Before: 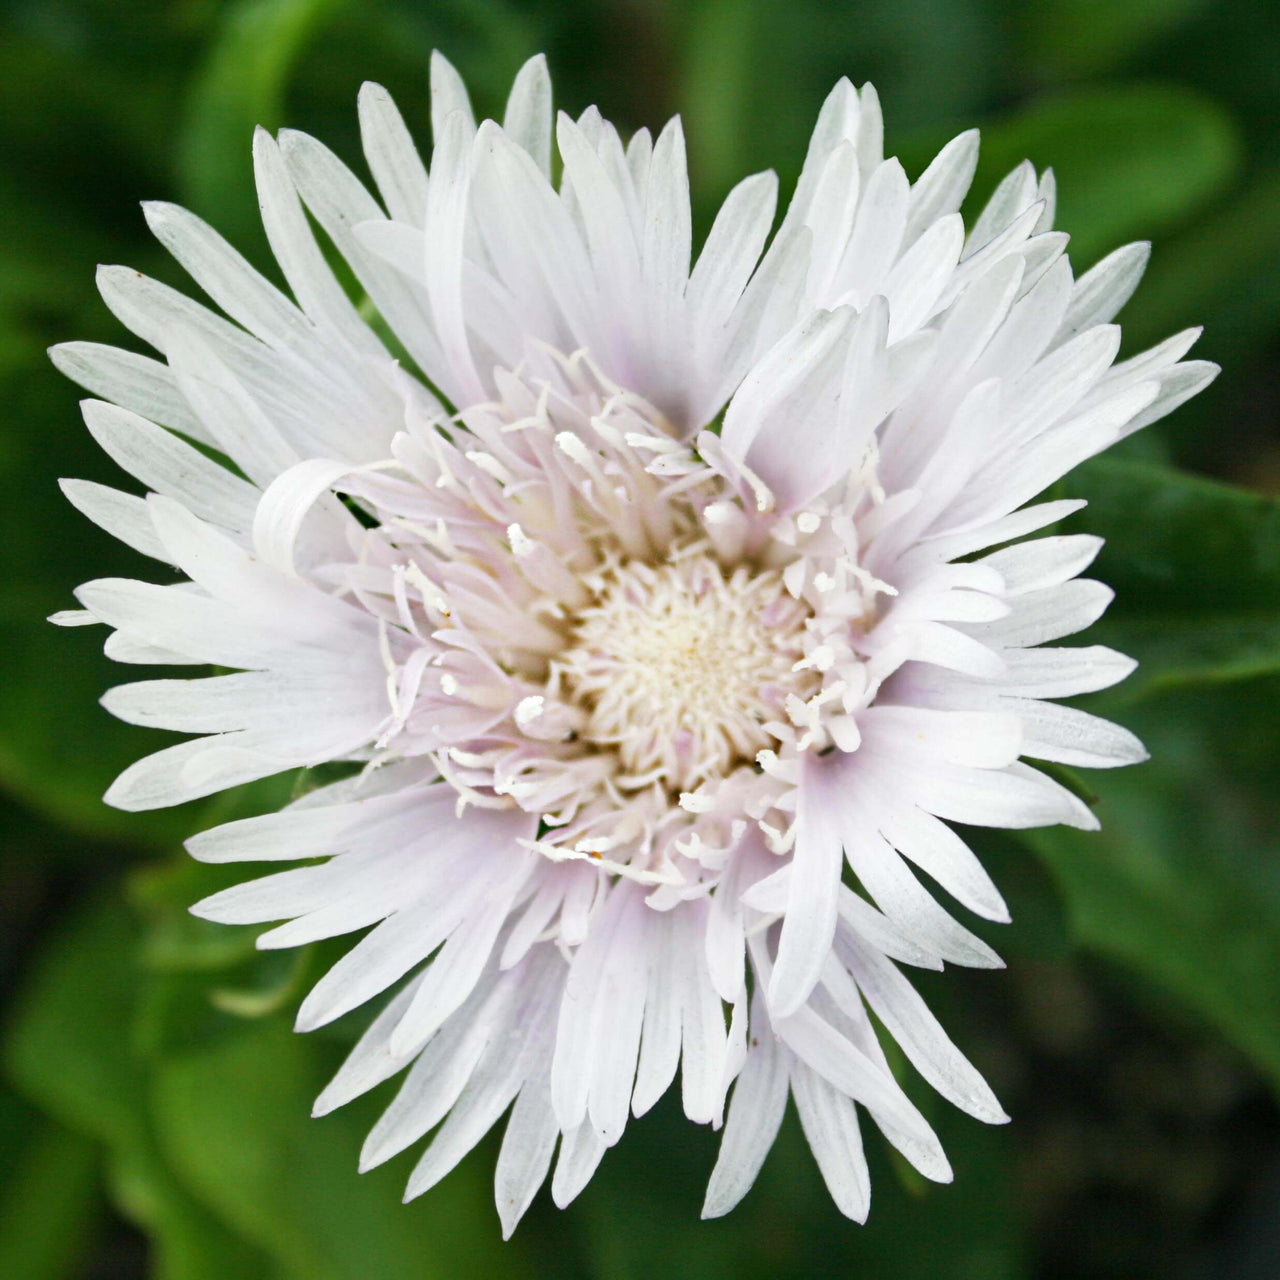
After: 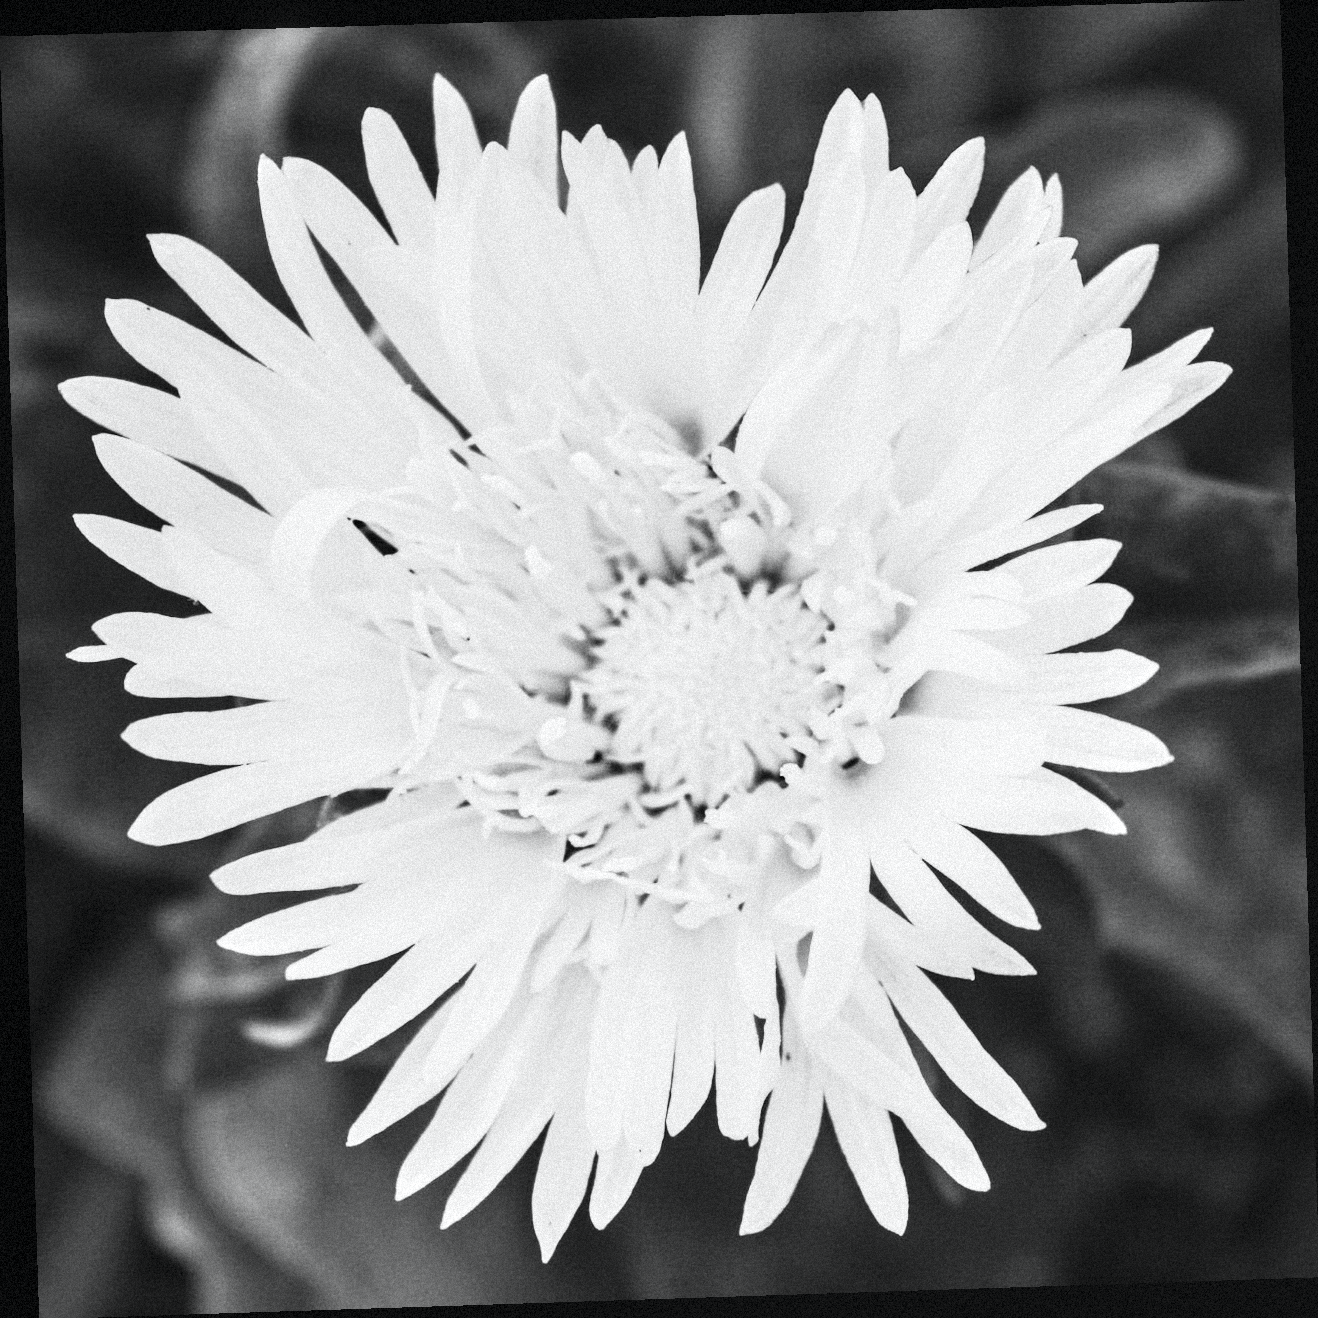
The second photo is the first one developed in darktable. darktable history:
color calibration: output gray [0.21, 0.42, 0.37, 0], gray › normalize channels true, illuminant same as pipeline (D50), adaptation XYZ, x 0.346, y 0.359, gamut compression 0
exposure: black level correction 0, exposure 0.7 EV, compensate exposure bias true, compensate highlight preservation false
rotate and perspective: rotation -1.77°, lens shift (horizontal) 0.004, automatic cropping off
local contrast: on, module defaults
white balance: red 0.988, blue 1.017
tone curve: curves: ch0 [(0, 0) (0.187, 0.12) (0.384, 0.363) (0.577, 0.681) (0.735, 0.881) (0.864, 0.959) (1, 0.987)]; ch1 [(0, 0) (0.402, 0.36) (0.476, 0.466) (0.501, 0.501) (0.518, 0.514) (0.564, 0.614) (0.614, 0.664) (0.741, 0.829) (1, 1)]; ch2 [(0, 0) (0.429, 0.387) (0.483, 0.481) (0.503, 0.501) (0.522, 0.531) (0.564, 0.605) (0.615, 0.697) (0.702, 0.774) (1, 0.895)], color space Lab, independent channels
grain: mid-tones bias 0%
